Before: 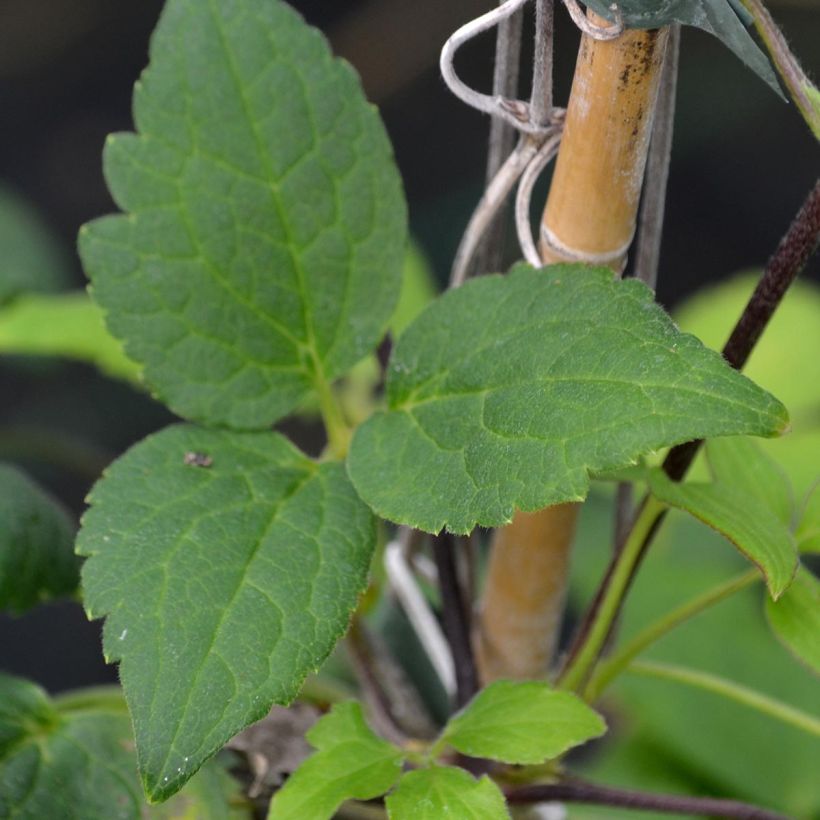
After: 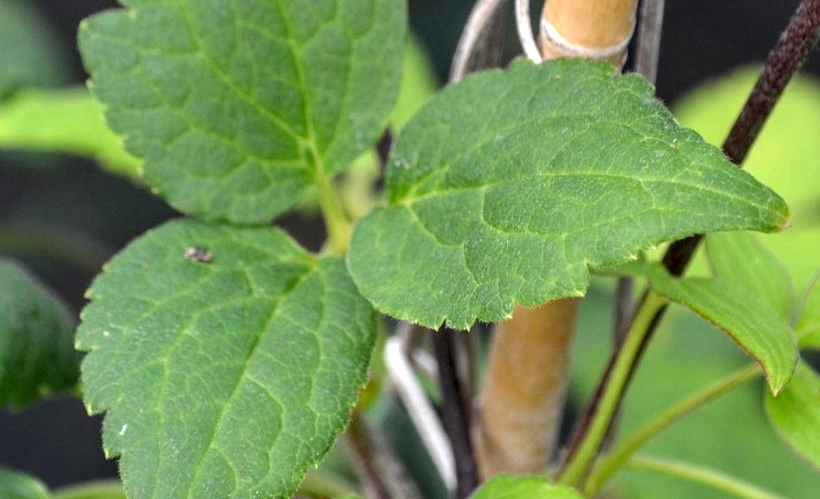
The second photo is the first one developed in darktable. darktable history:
exposure: black level correction 0.002, exposure 0.672 EV, compensate highlight preservation false
crop and rotate: top 25.011%, bottom 14.053%
local contrast: detail 130%
